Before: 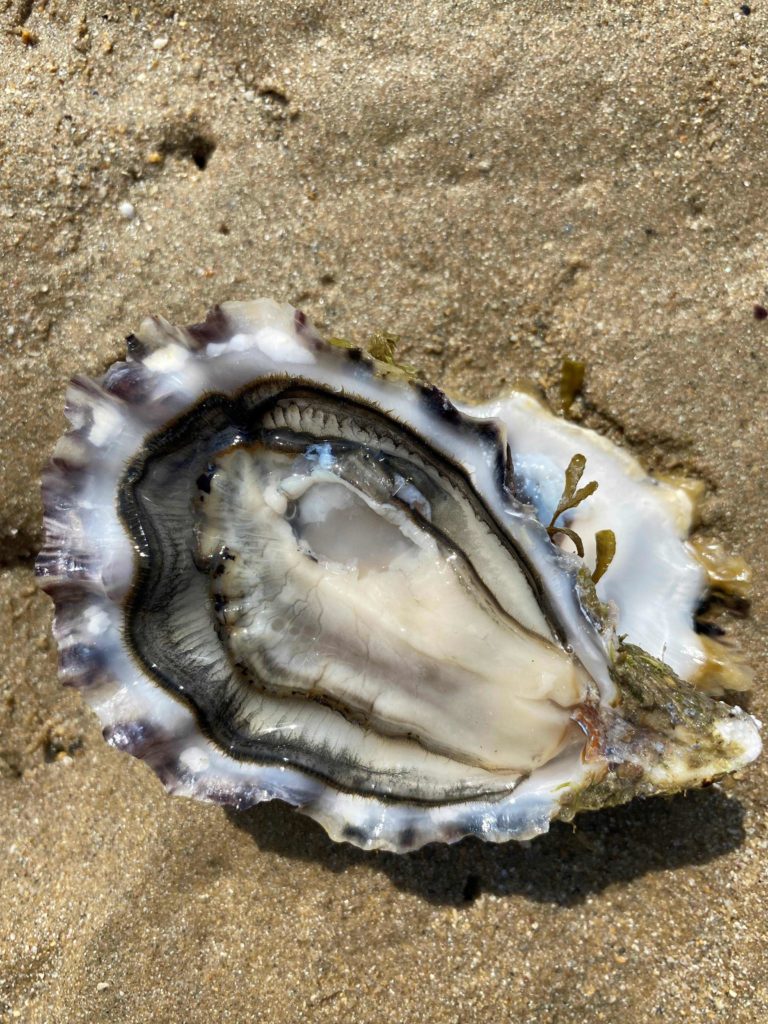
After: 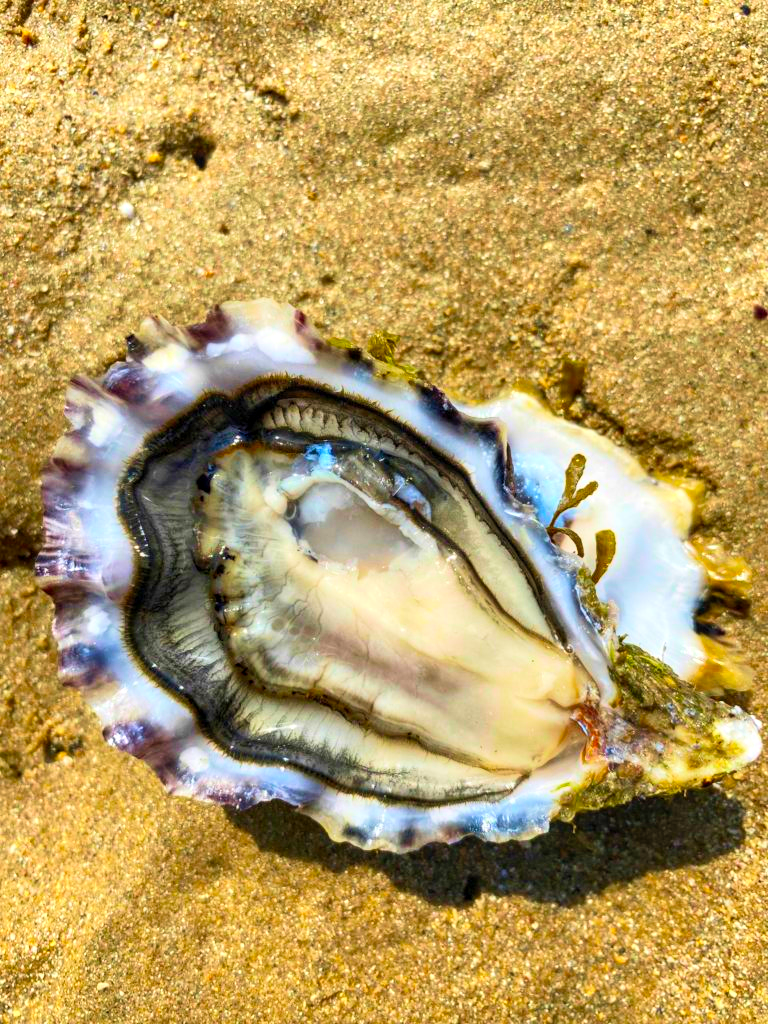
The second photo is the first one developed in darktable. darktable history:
velvia: on, module defaults
color balance rgb: power › hue 310.92°, perceptual saturation grading › global saturation 14.74%, global vibrance 20%
contrast brightness saturation: contrast 0.204, brightness 0.2, saturation 0.819
local contrast: on, module defaults
